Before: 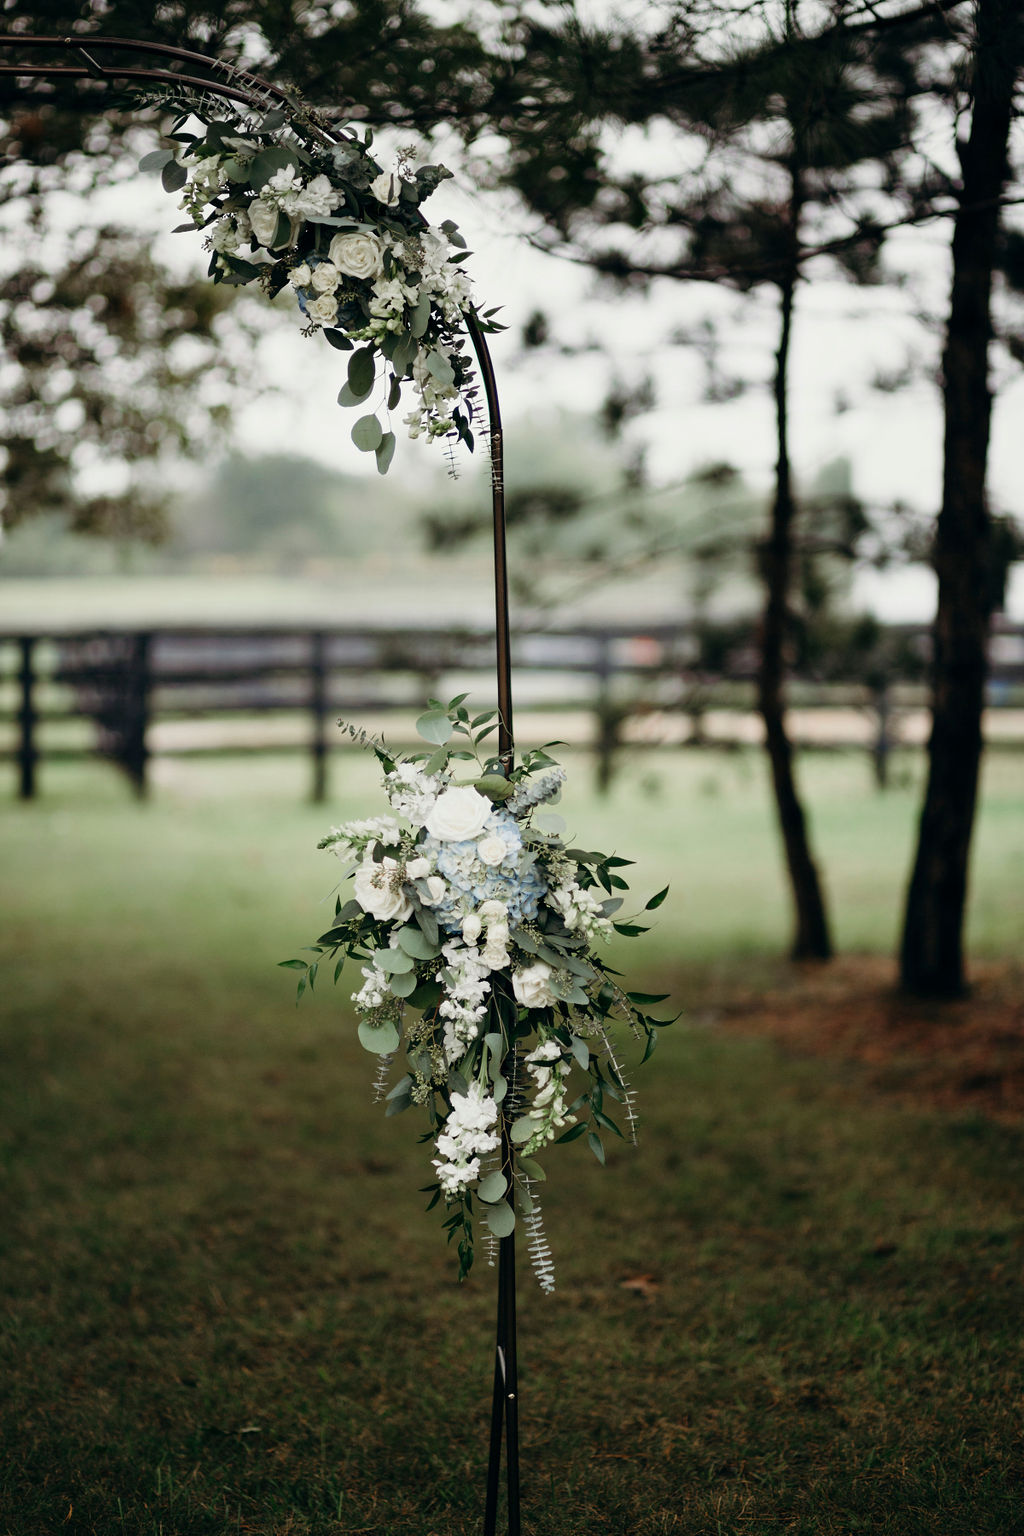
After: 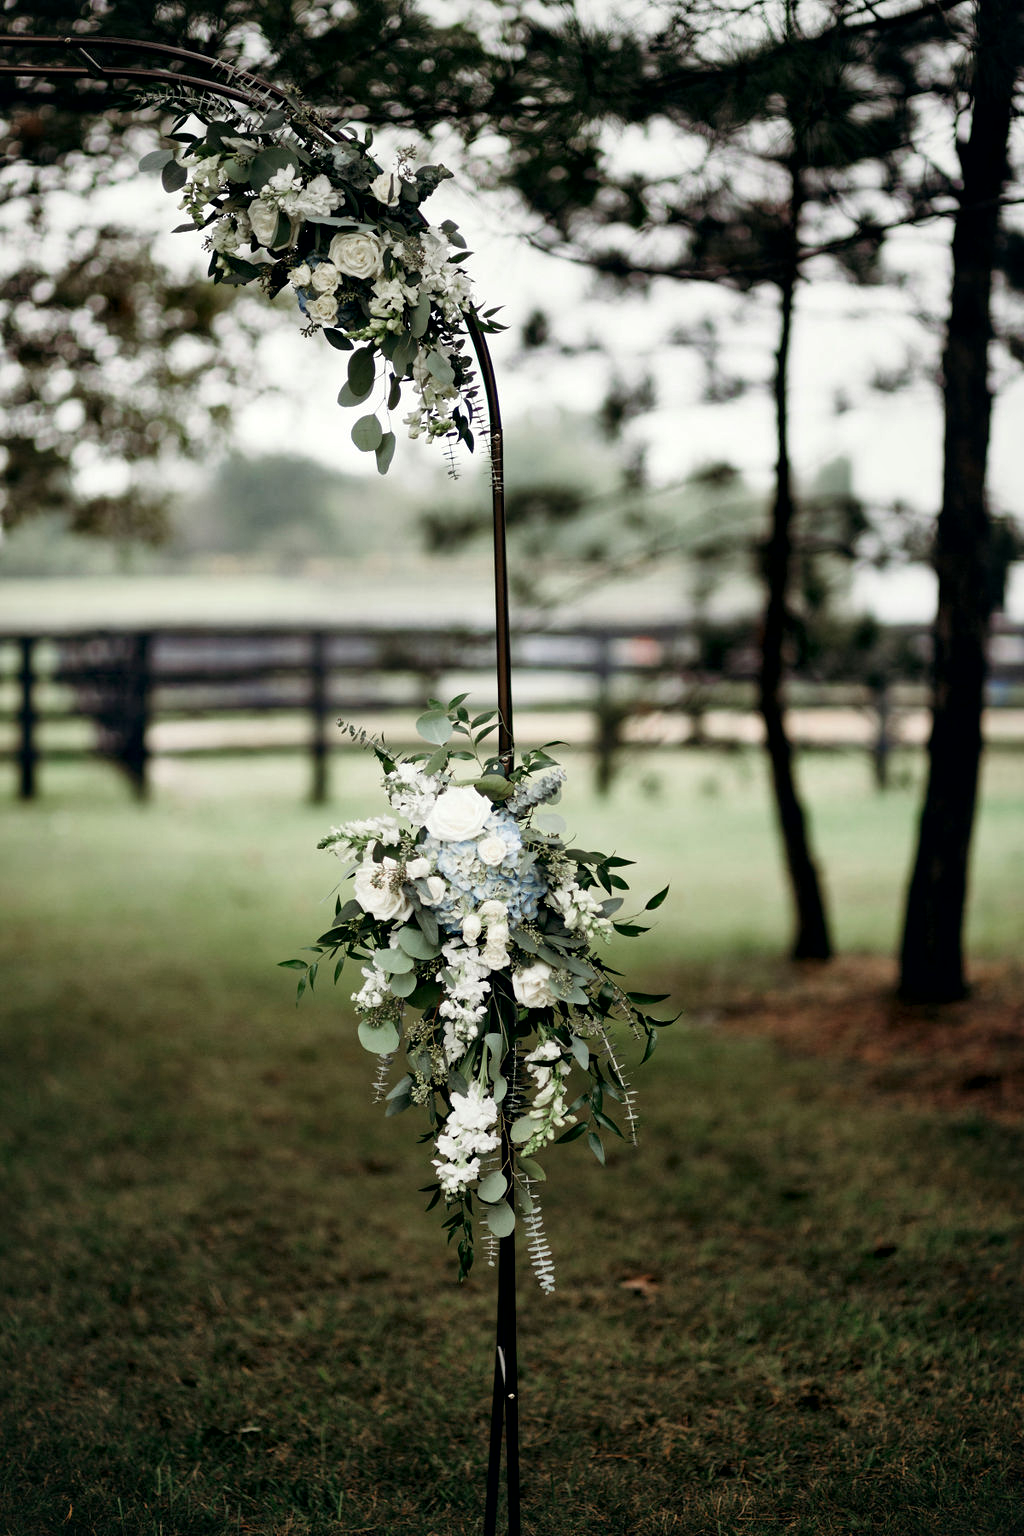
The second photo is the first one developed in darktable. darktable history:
local contrast: mode bilateral grid, contrast 26, coarseness 61, detail 151%, midtone range 0.2
